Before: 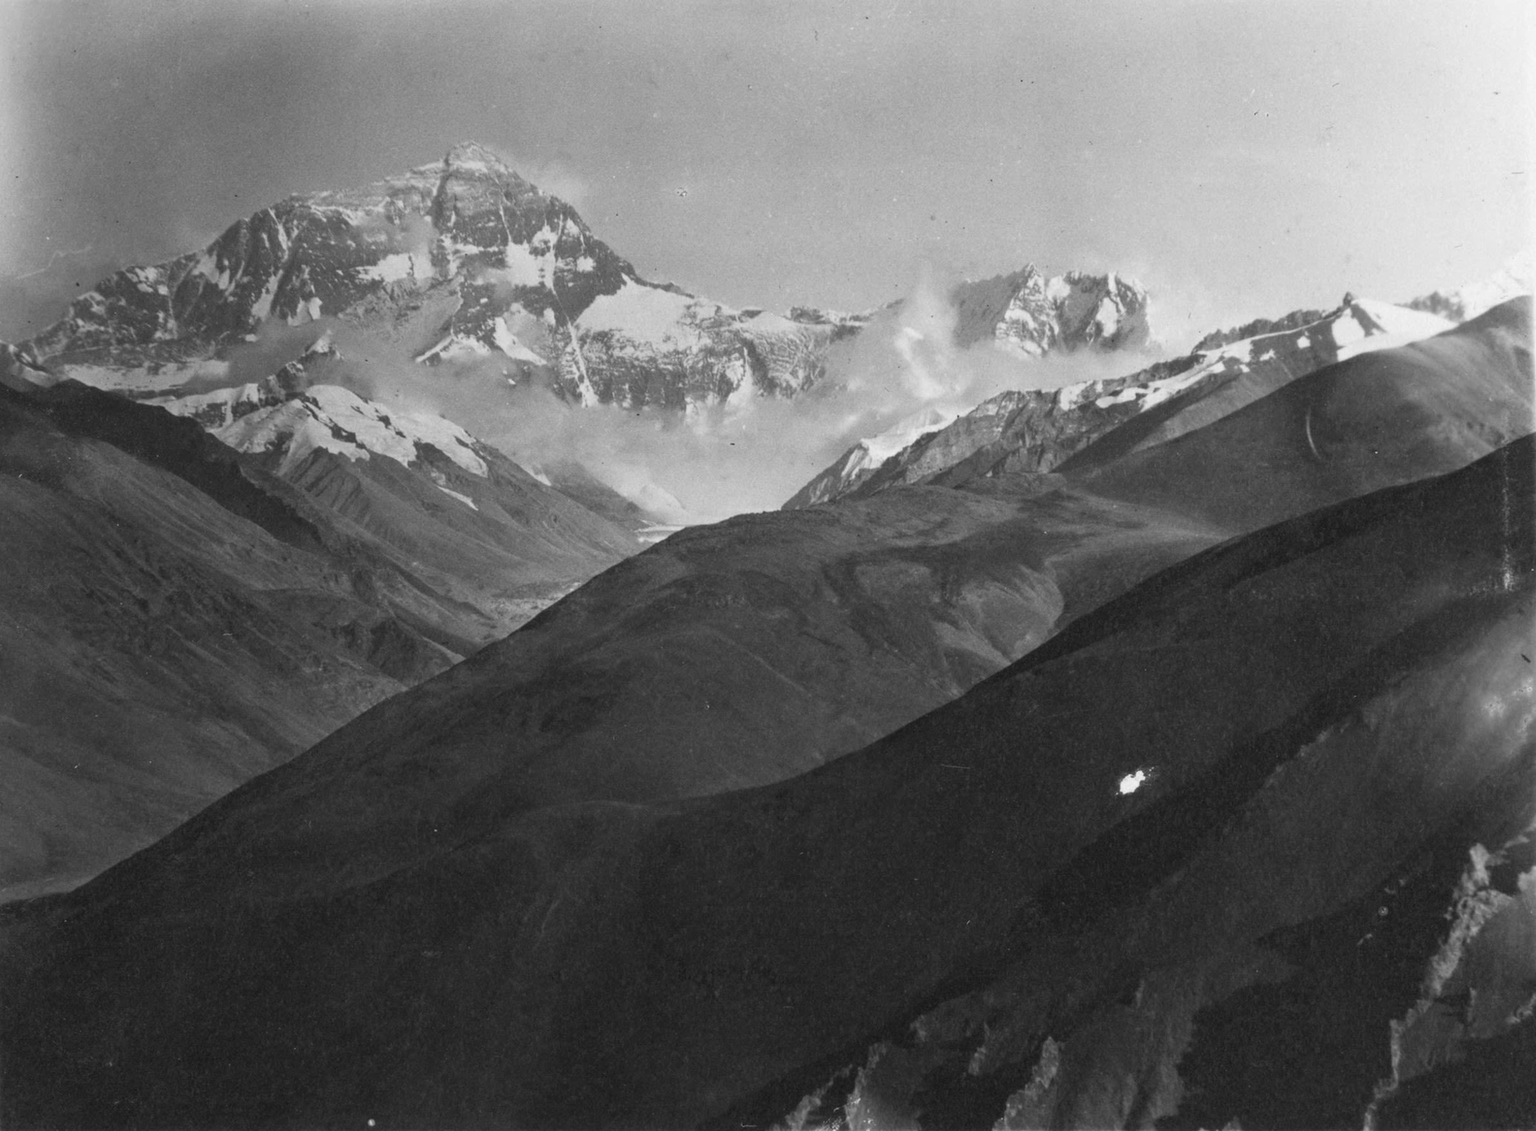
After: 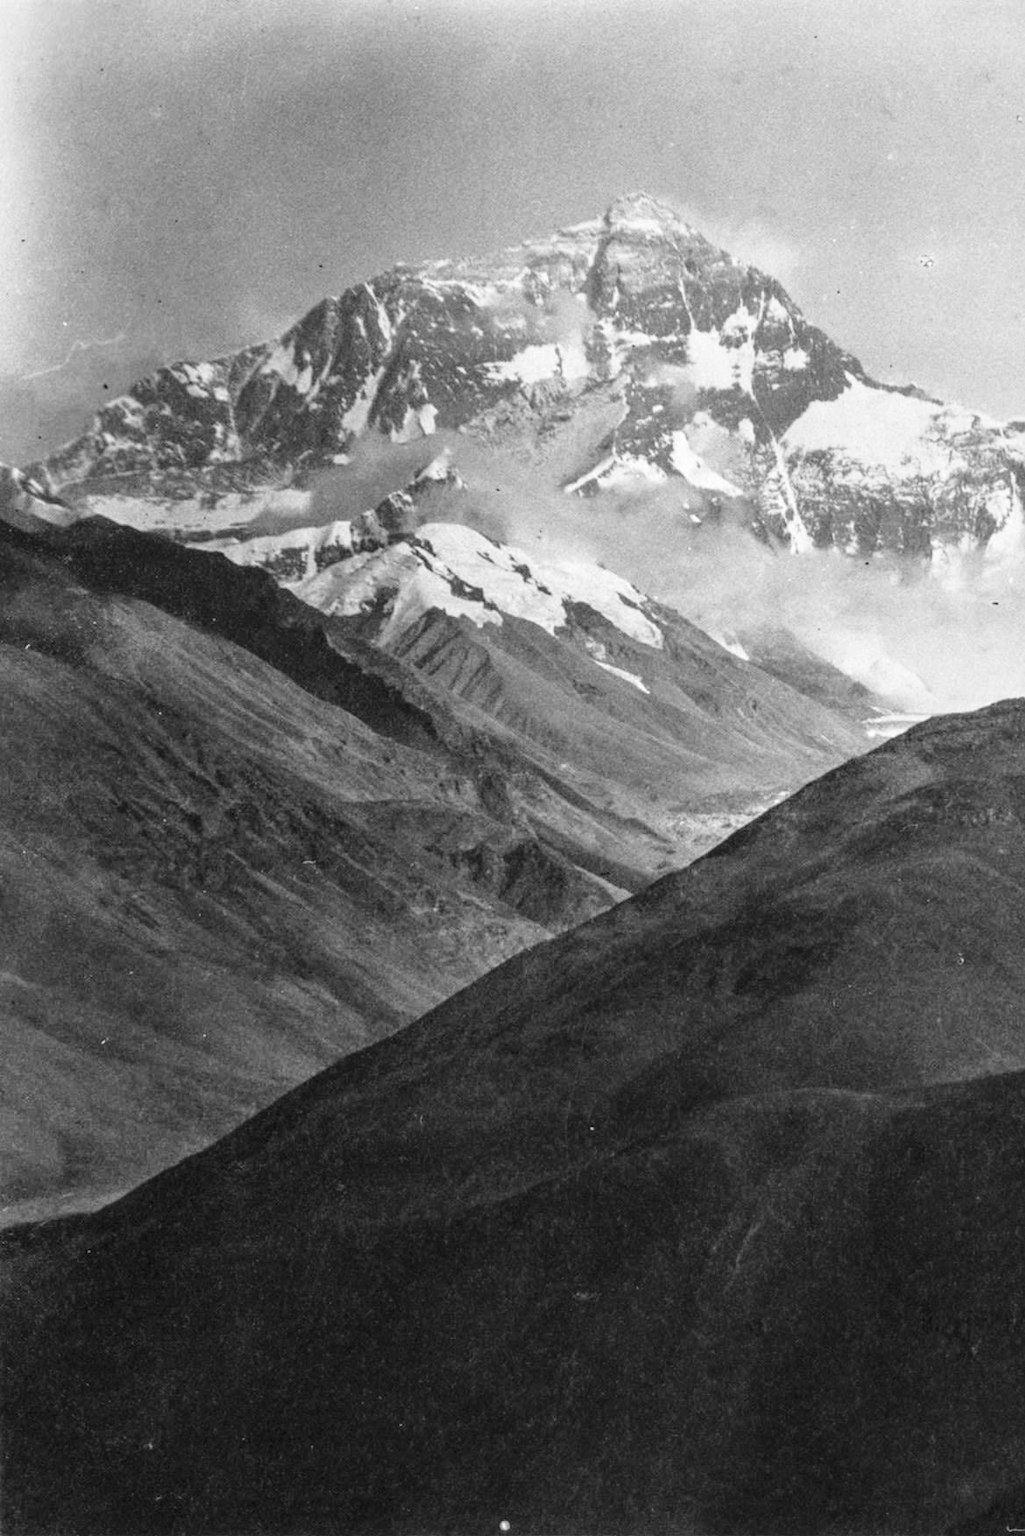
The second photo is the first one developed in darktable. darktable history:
crop and rotate: left 0%, top 0%, right 50.845%
base curve: curves: ch0 [(0, 0) (0.028, 0.03) (0.121, 0.232) (0.46, 0.748) (0.859, 0.968) (1, 1)], preserve colors none
levels: levels [0, 0.51, 1]
local contrast: detail 130%
